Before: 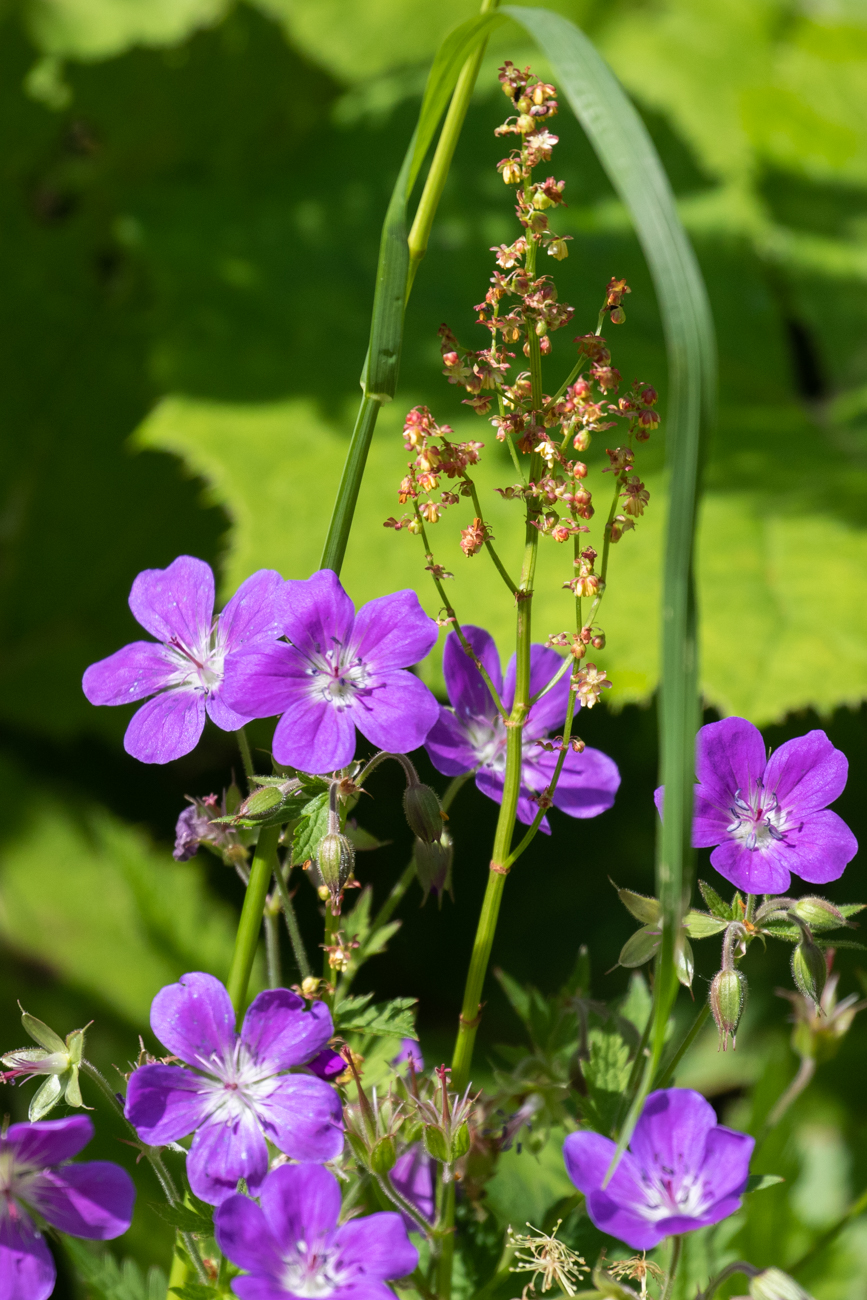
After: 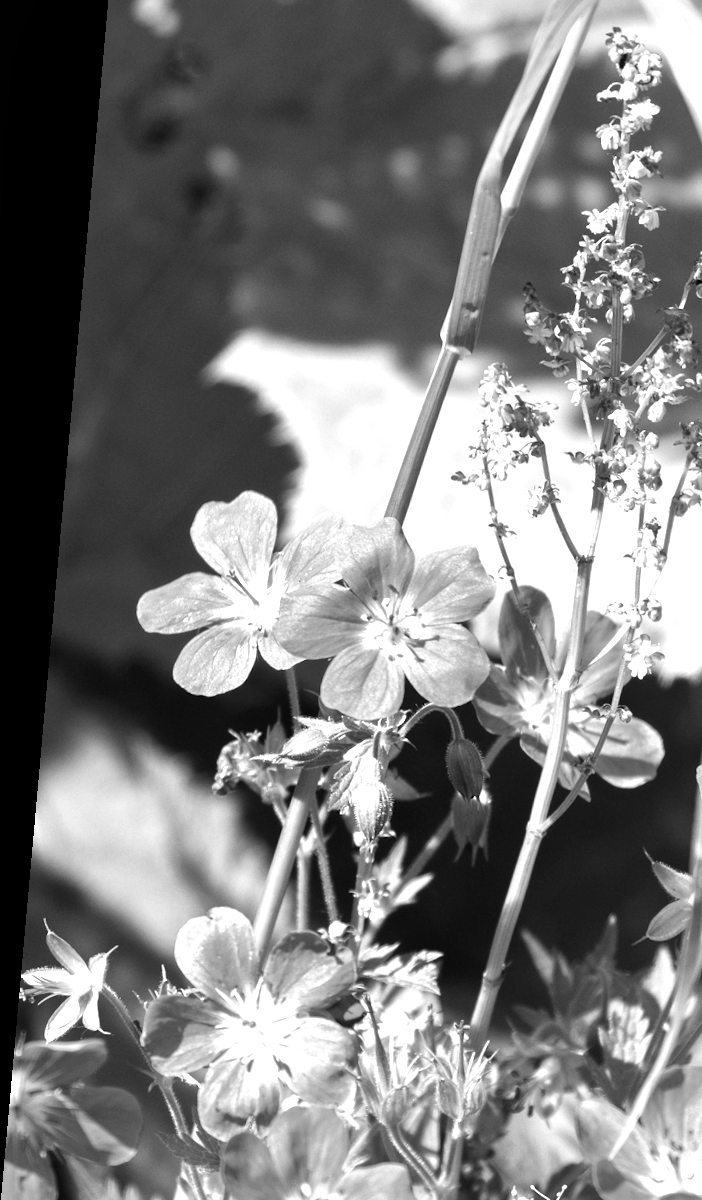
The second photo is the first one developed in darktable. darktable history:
local contrast: mode bilateral grid, contrast 20, coarseness 50, detail 120%, midtone range 0.2
tone equalizer: -8 EV -0.417 EV, -7 EV -0.389 EV, -6 EV -0.333 EV, -5 EV -0.222 EV, -3 EV 0.222 EV, -2 EV 0.333 EV, -1 EV 0.389 EV, +0 EV 0.417 EV, edges refinement/feathering 500, mask exposure compensation -1.57 EV, preserve details no
rotate and perspective: rotation 5.12°, automatic cropping off
crop: top 5.803%, right 27.864%, bottom 5.804%
exposure: black level correction 0, exposure 1 EV, compensate exposure bias true, compensate highlight preservation false
monochrome: on, module defaults
